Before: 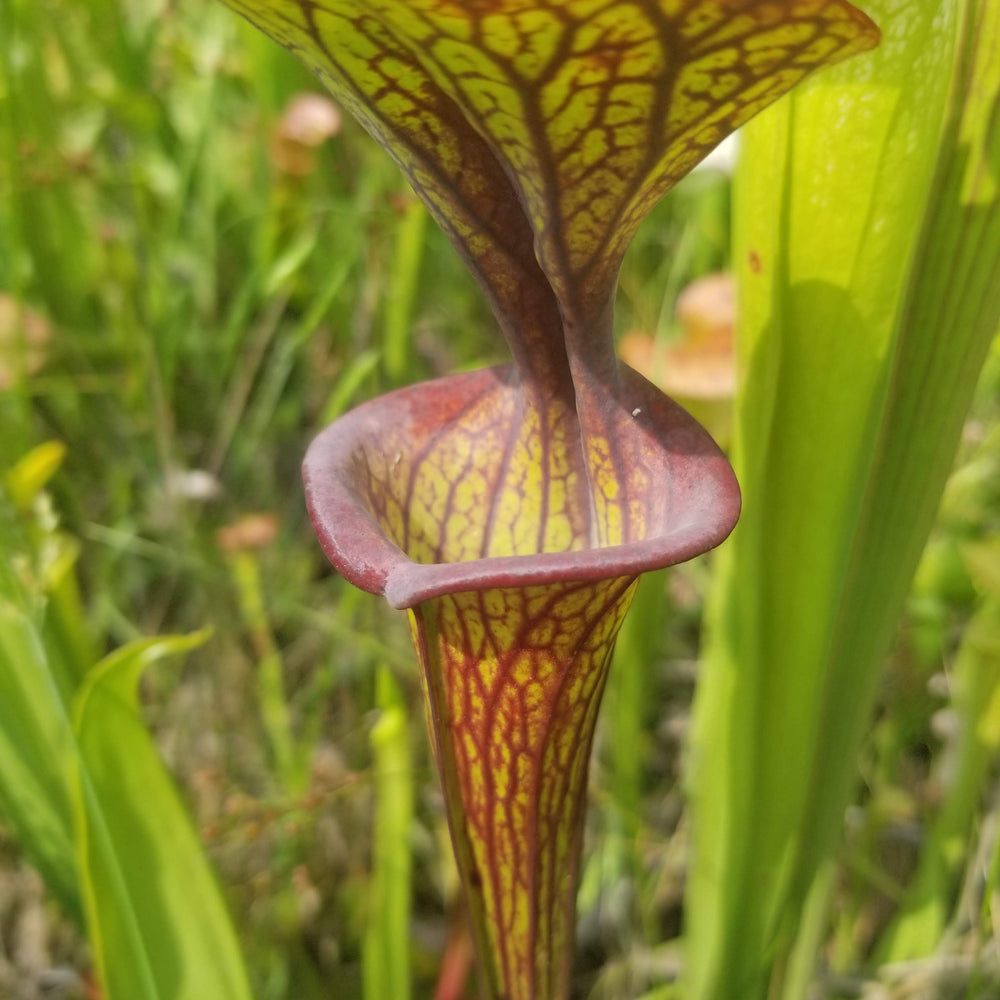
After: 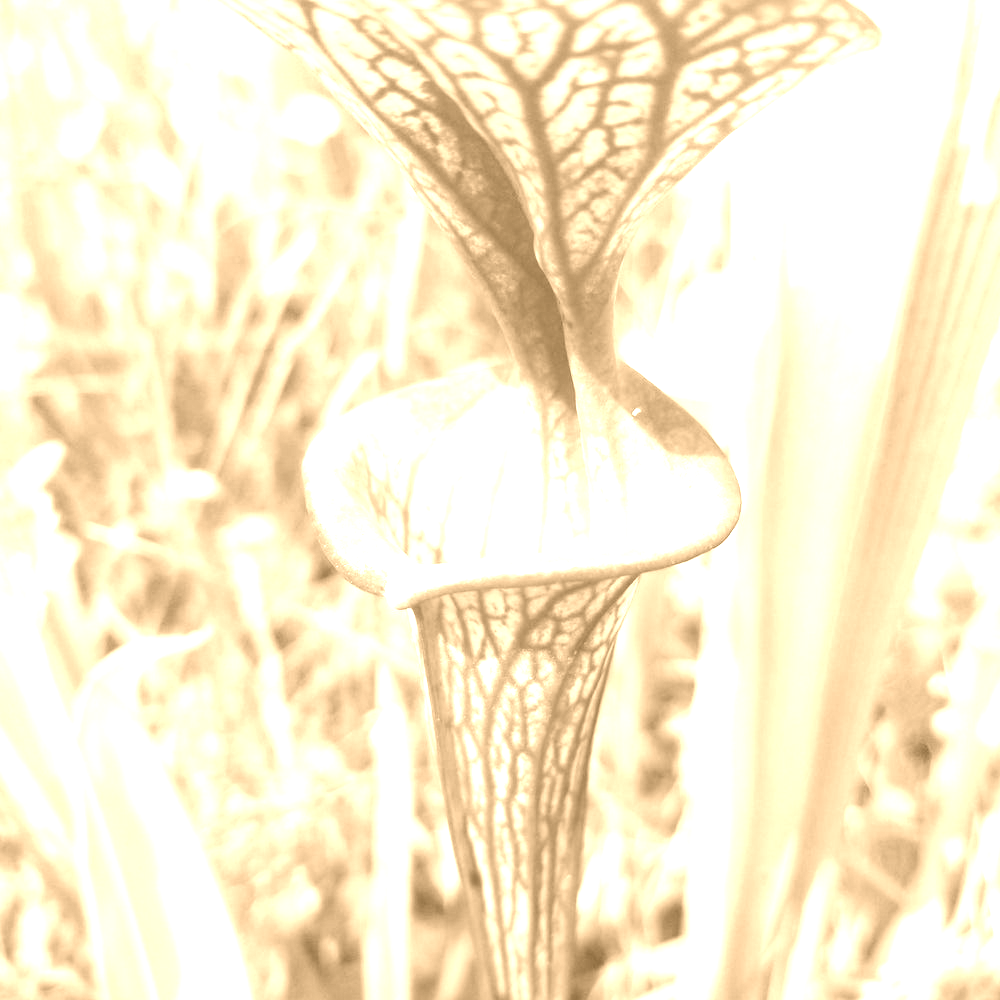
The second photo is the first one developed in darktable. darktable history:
exposure: black level correction 0, exposure 1.45 EV, compensate exposure bias true, compensate highlight preservation false
colorize: hue 28.8°, source mix 100%
